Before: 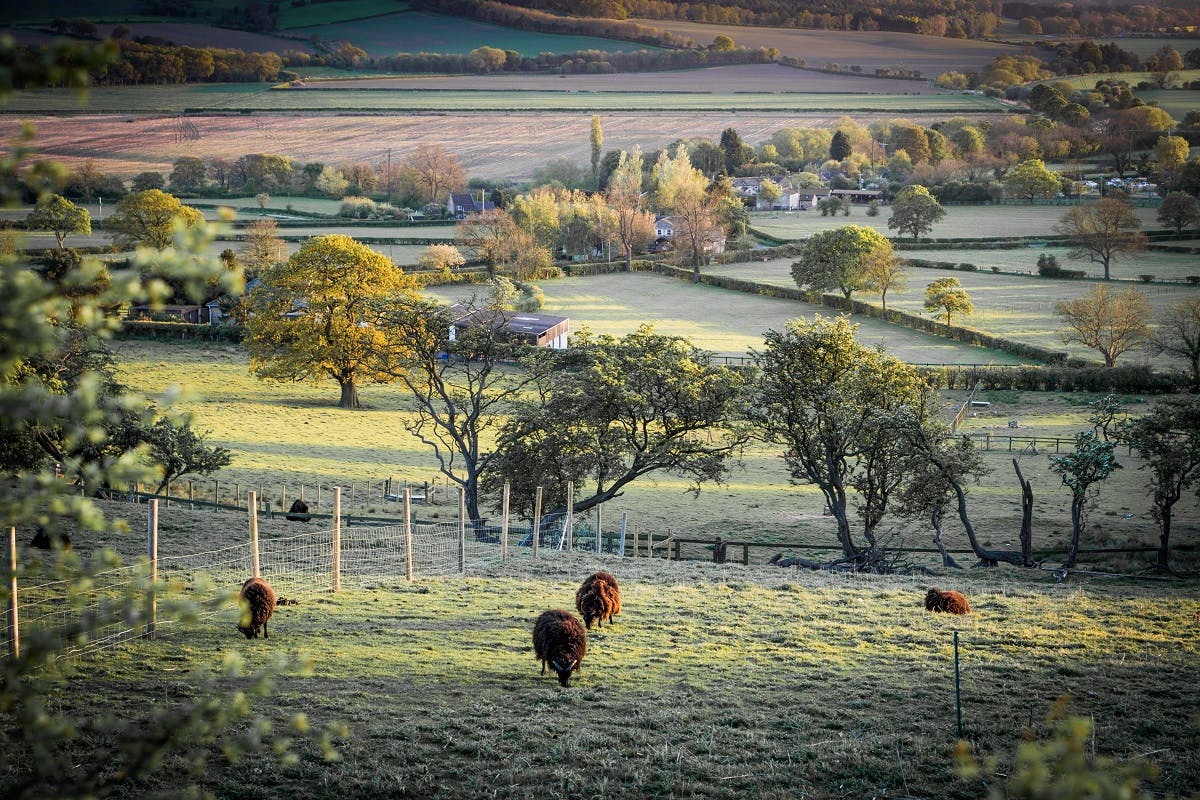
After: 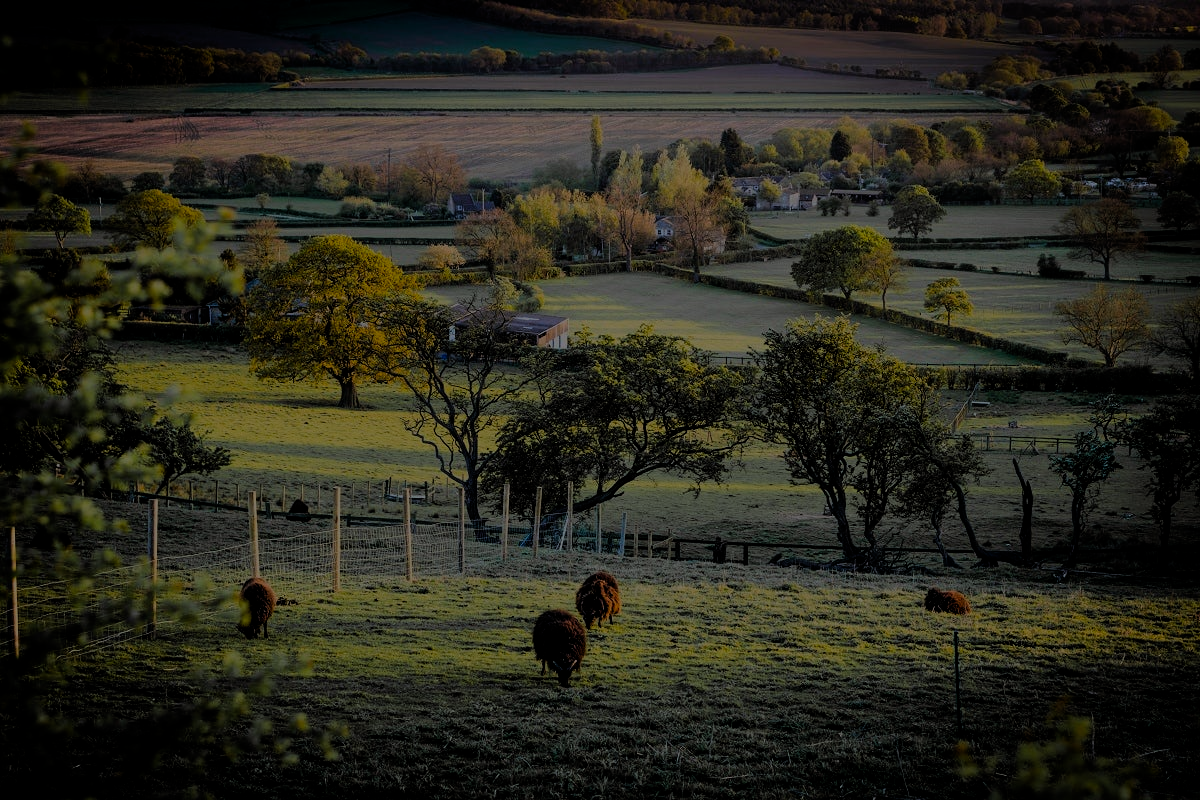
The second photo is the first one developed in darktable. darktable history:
color balance rgb: shadows lift › chroma 2.048%, shadows lift › hue 47.59°, linear chroma grading › global chroma 9.009%, perceptual saturation grading › global saturation 12.95%, perceptual brilliance grading › global brilliance -48.321%, global vibrance 42.016%
filmic rgb: middle gray luminance 12.82%, black relative exposure -10.21 EV, white relative exposure 3.46 EV, target black luminance 0%, hardness 5.68, latitude 44.78%, contrast 1.234, highlights saturation mix 6.35%, shadows ↔ highlights balance 26.67%
